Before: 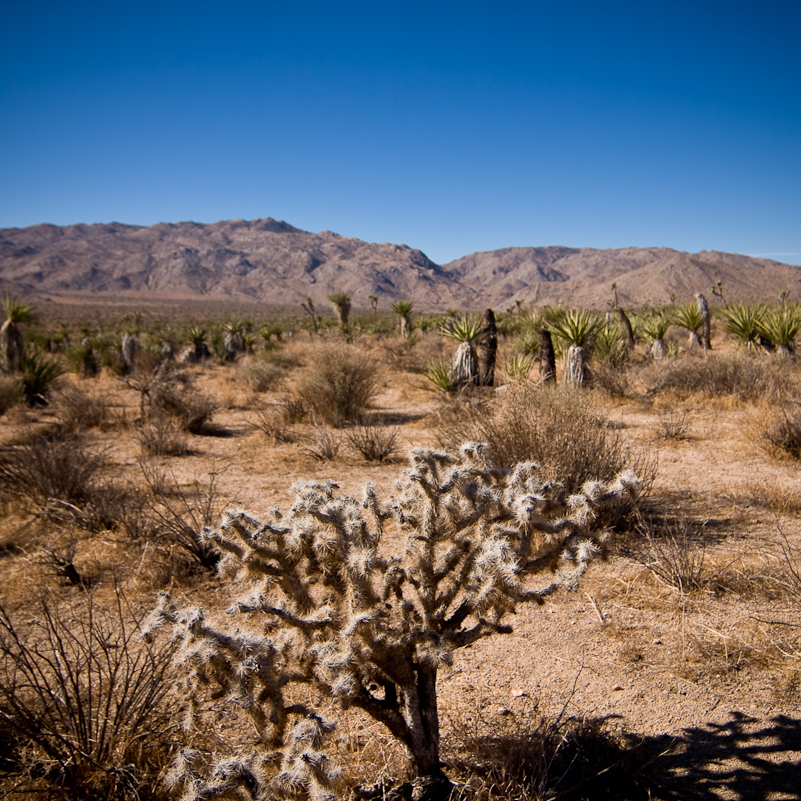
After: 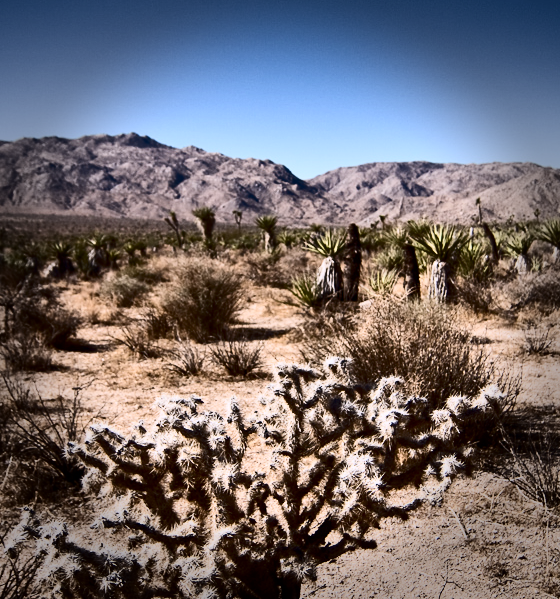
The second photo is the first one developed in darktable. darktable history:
shadows and highlights: shadows 30.86, highlights 0, soften with gaussian
crop and rotate: left 17.046%, top 10.659%, right 12.989%, bottom 14.553%
color calibration: illuminant as shot in camera, x 0.358, y 0.373, temperature 4628.91 K
contrast brightness saturation: contrast 0.5, saturation -0.1
vignetting: fall-off start 66.7%, fall-off radius 39.74%, brightness -0.576, saturation -0.258, automatic ratio true, width/height ratio 0.671, dithering 16-bit output
